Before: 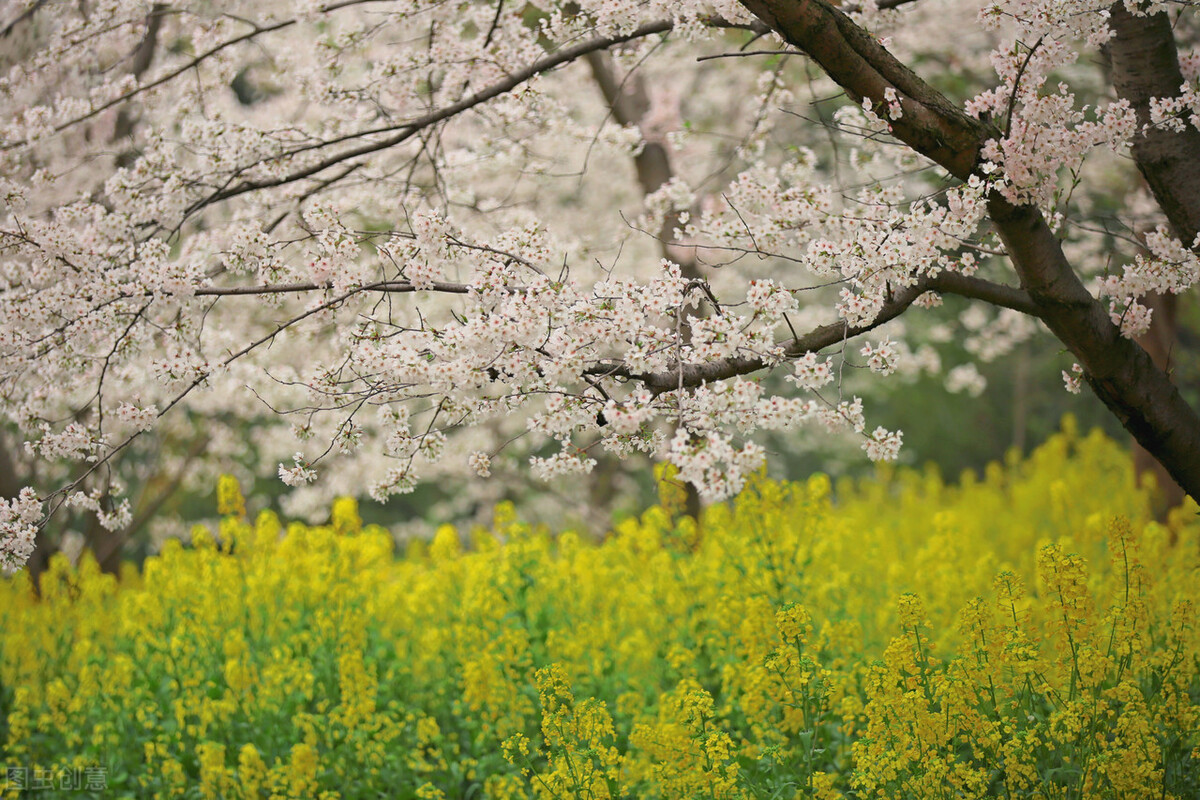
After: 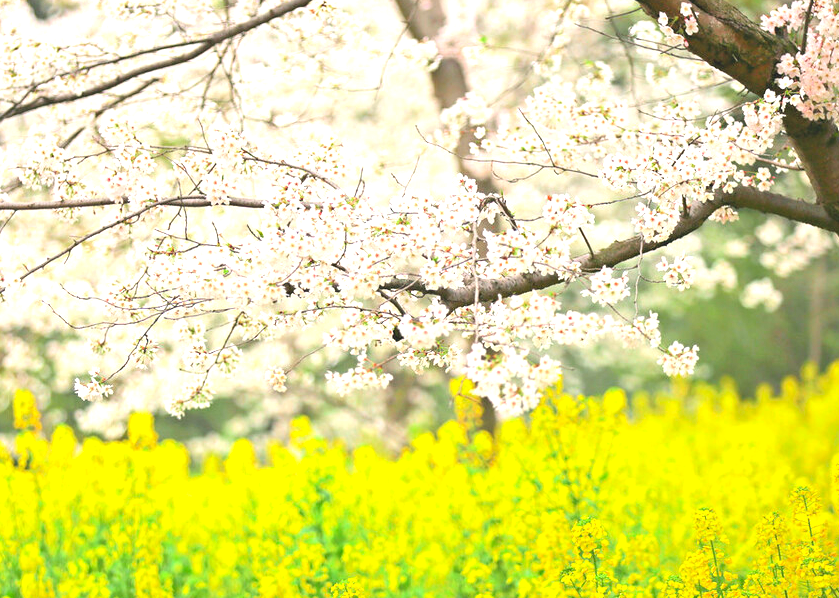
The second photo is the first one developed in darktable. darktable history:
tone equalizer: -7 EV 0.18 EV, -6 EV 0.12 EV, -5 EV 0.08 EV, -4 EV 0.04 EV, -2 EV -0.02 EV, -1 EV -0.04 EV, +0 EV -0.06 EV, luminance estimator HSV value / RGB max
crop and rotate: left 17.046%, top 10.659%, right 12.989%, bottom 14.553%
exposure: black level correction -0.002, exposure 1.35 EV, compensate highlight preservation false
contrast brightness saturation: contrast 0.07, brightness 0.08, saturation 0.18
